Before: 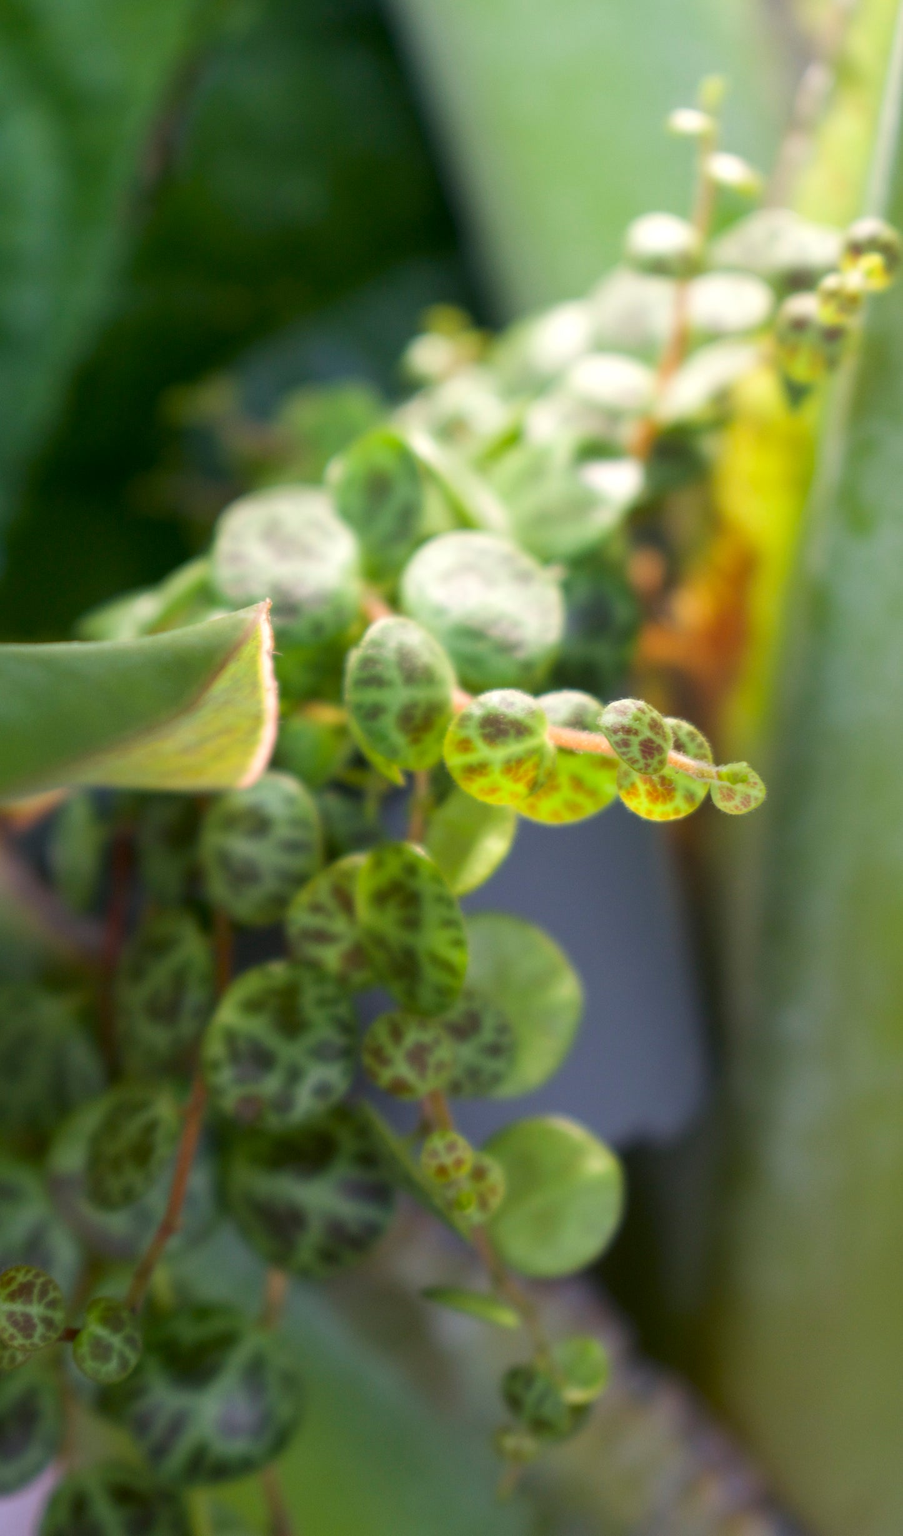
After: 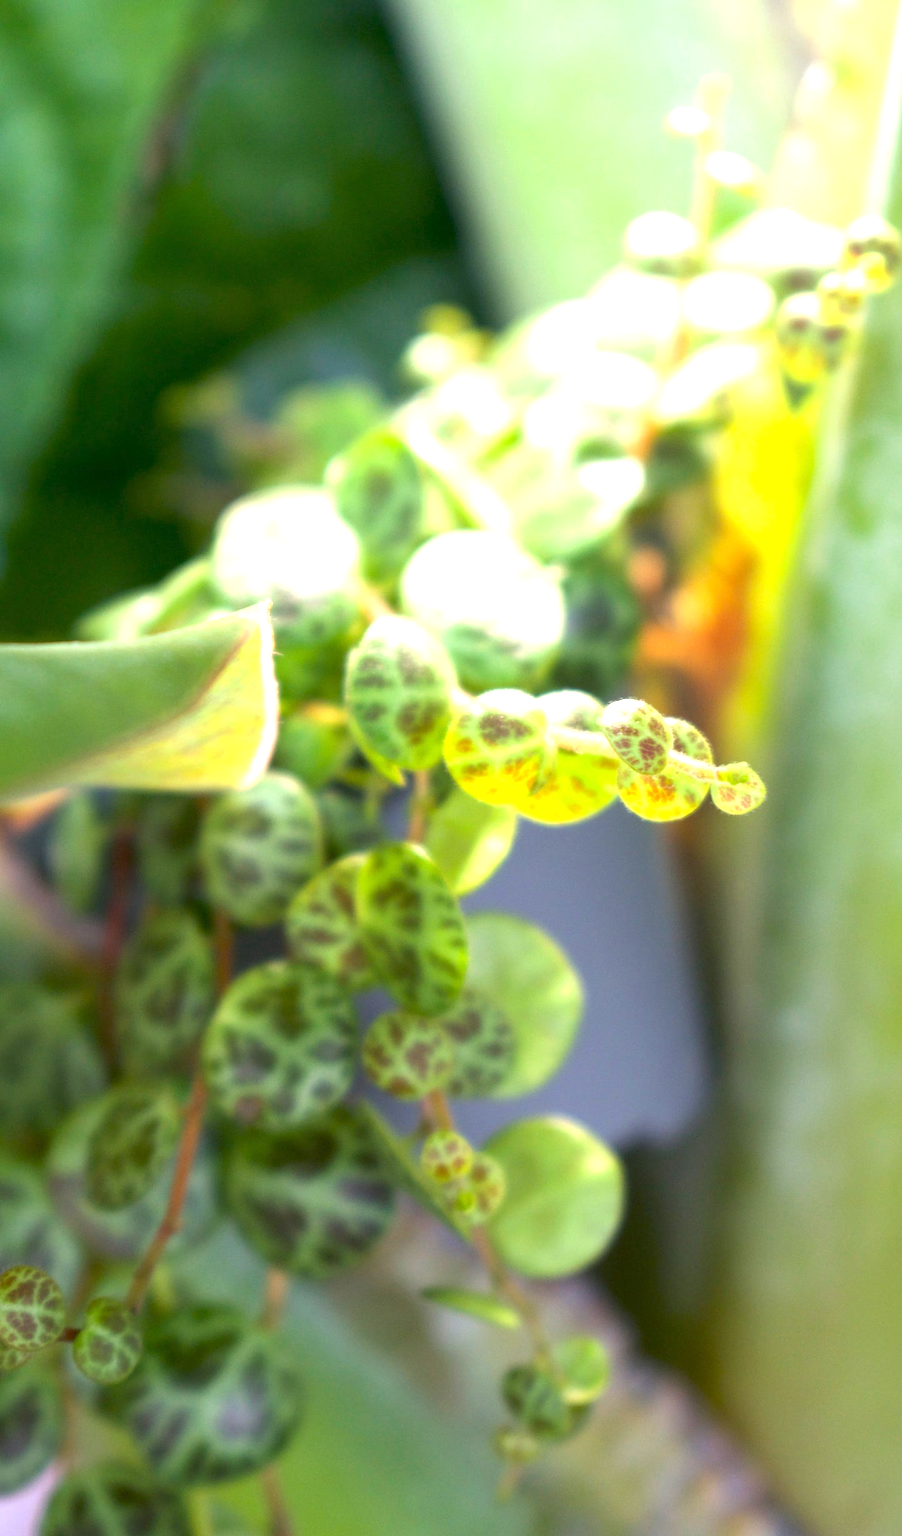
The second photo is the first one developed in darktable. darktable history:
exposure: exposure 1.165 EV, compensate exposure bias true, compensate highlight preservation false
